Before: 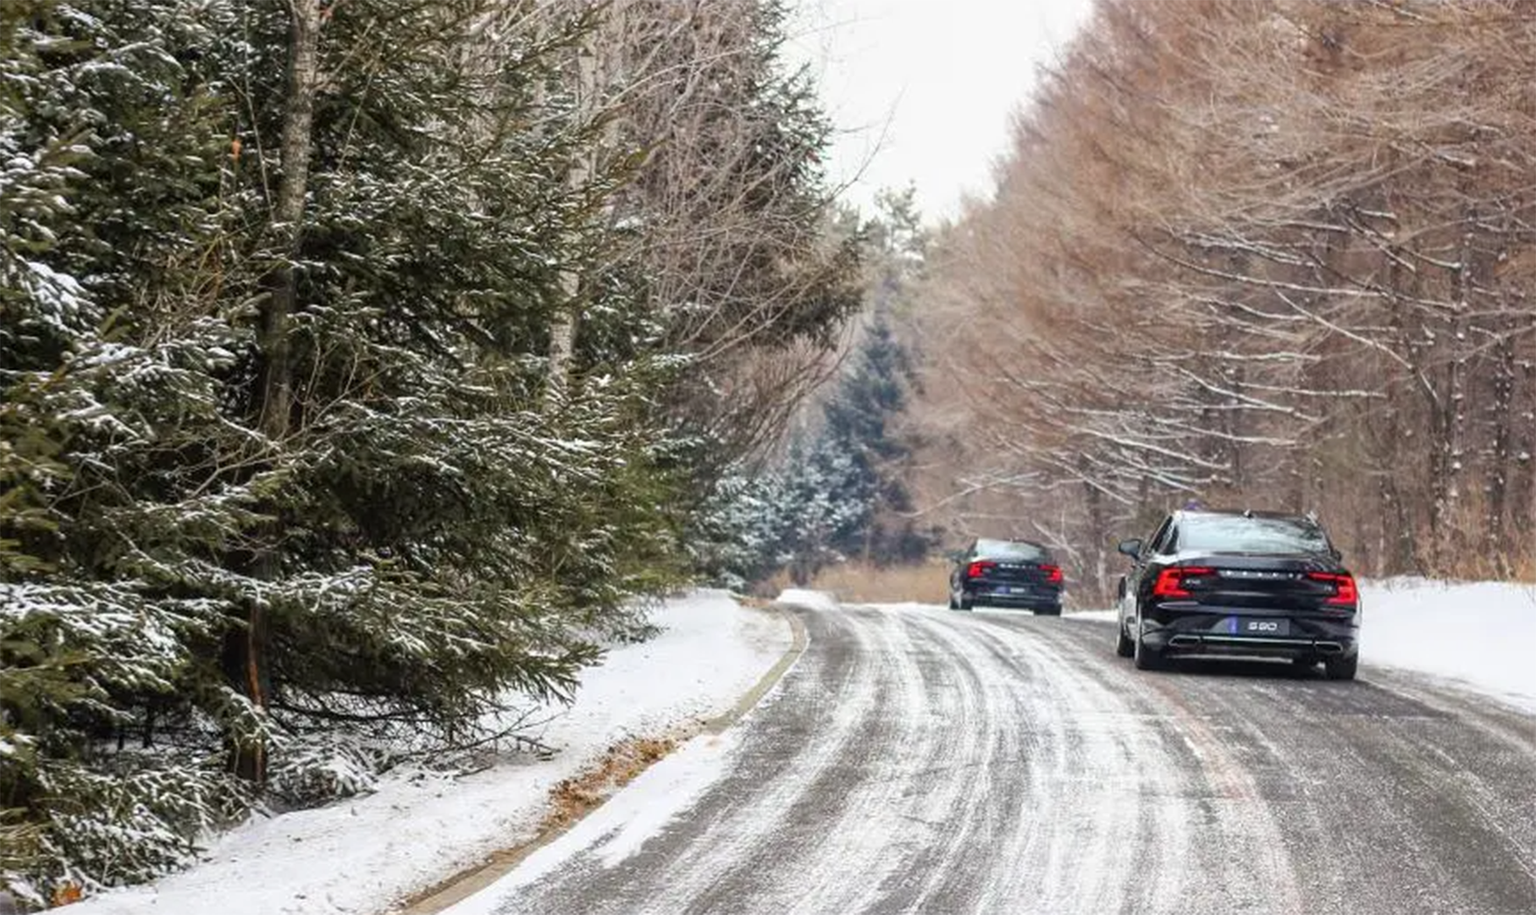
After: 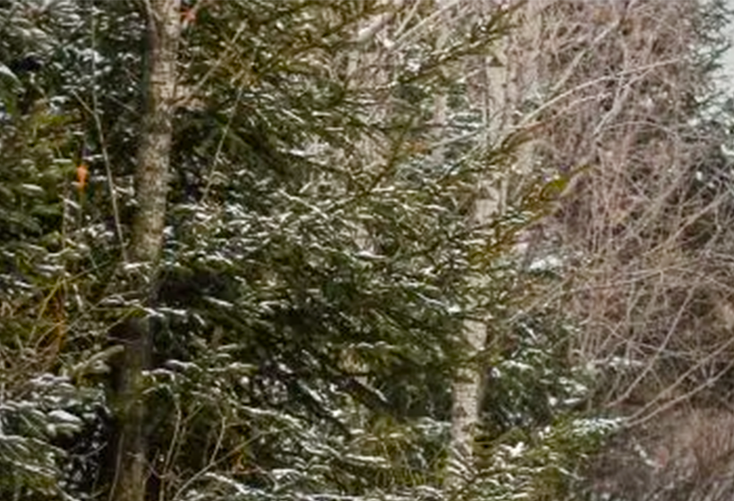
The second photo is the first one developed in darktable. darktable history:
color balance rgb: perceptual saturation grading › global saturation 27.448%, perceptual saturation grading › highlights -28.662%, perceptual saturation grading › mid-tones 15.659%, perceptual saturation grading › shadows 33.039%, global vibrance 20%
vignetting: fall-off start 74.56%, fall-off radius 65.81%, saturation -0.001, unbound false
crop and rotate: left 10.892%, top 0.07%, right 48.602%, bottom 53.51%
